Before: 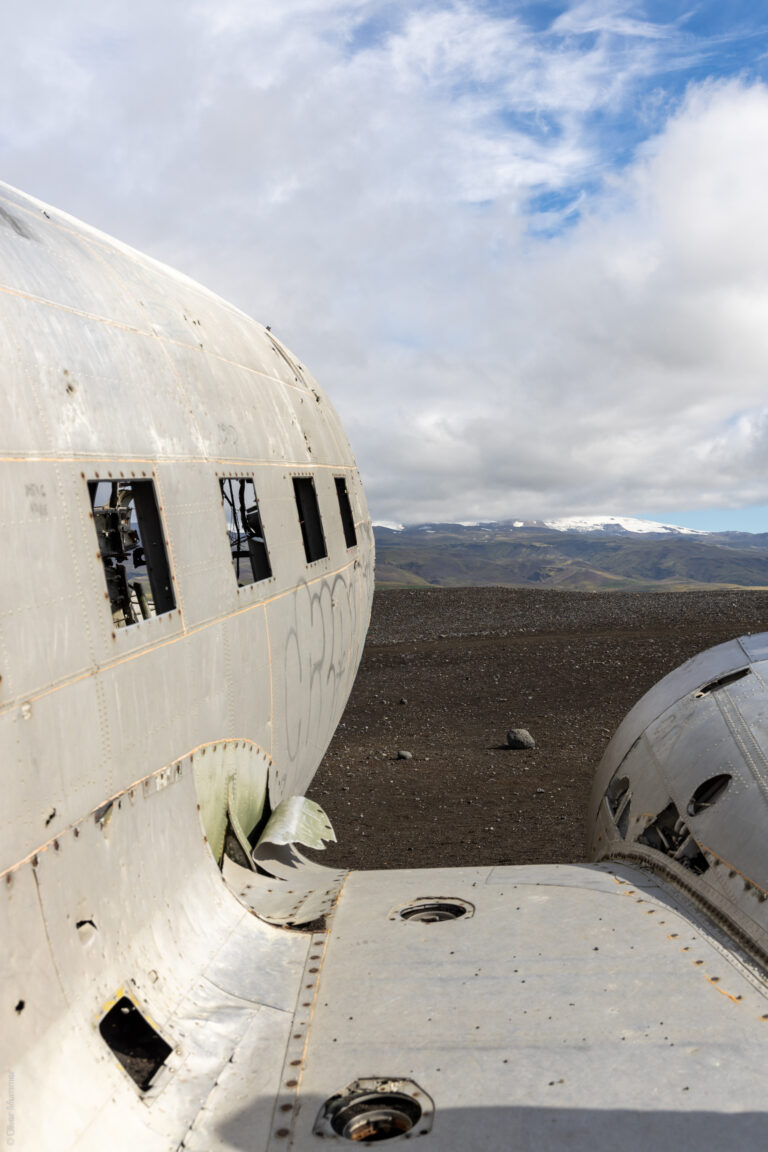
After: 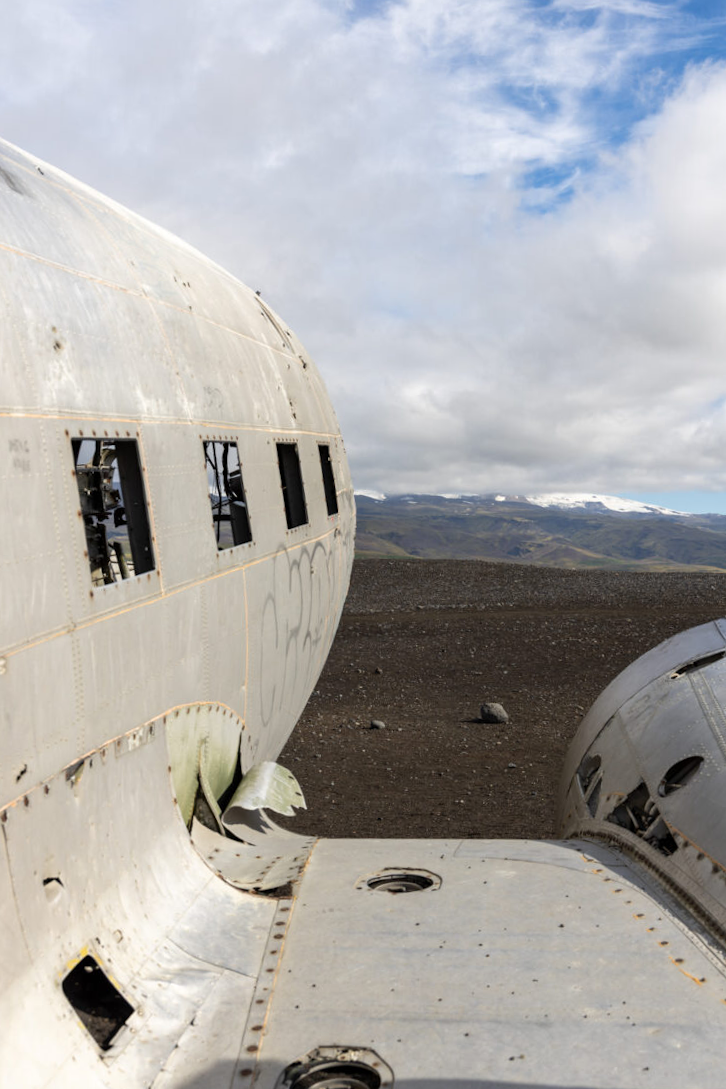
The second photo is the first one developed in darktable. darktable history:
crop and rotate: angle -2.21°
